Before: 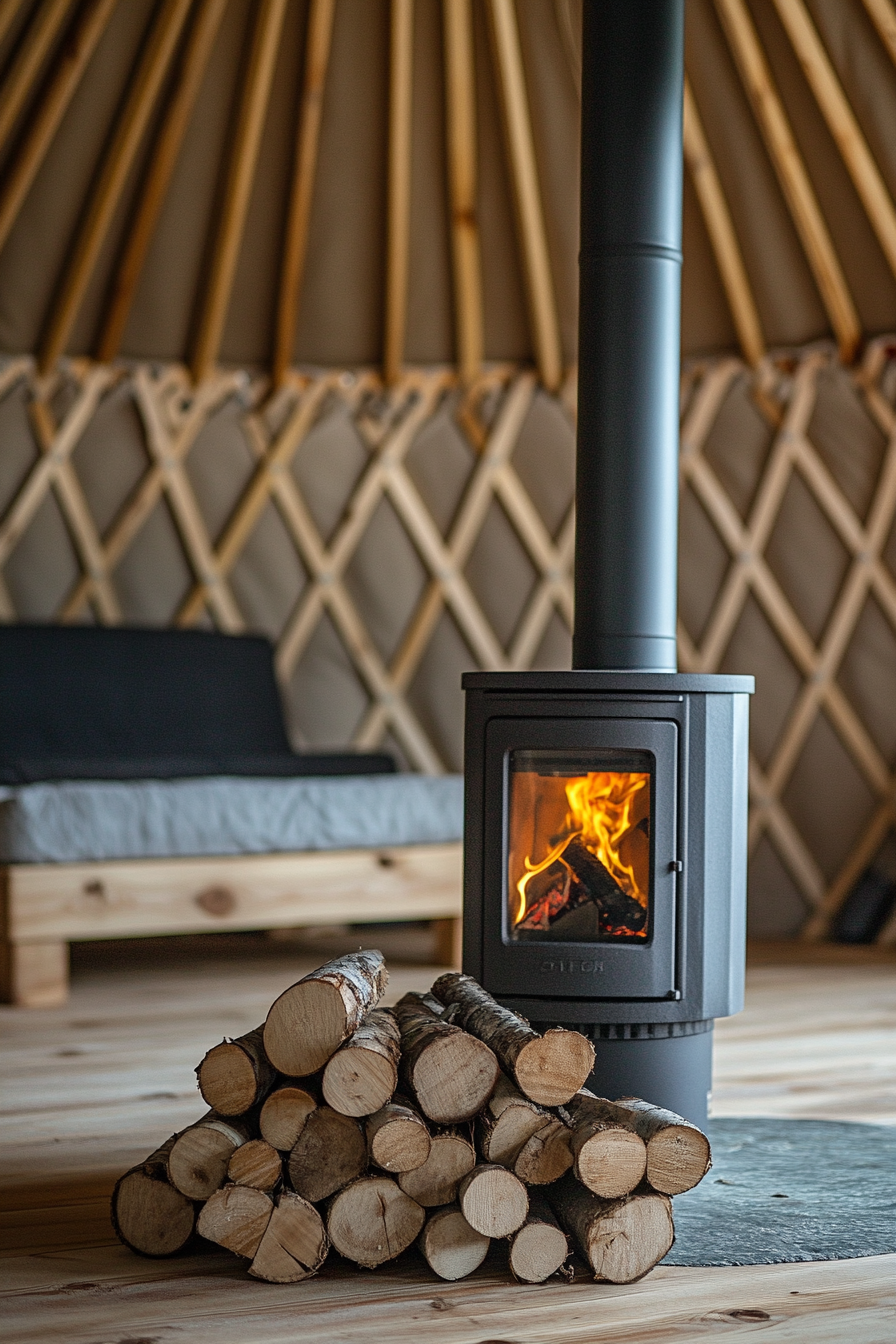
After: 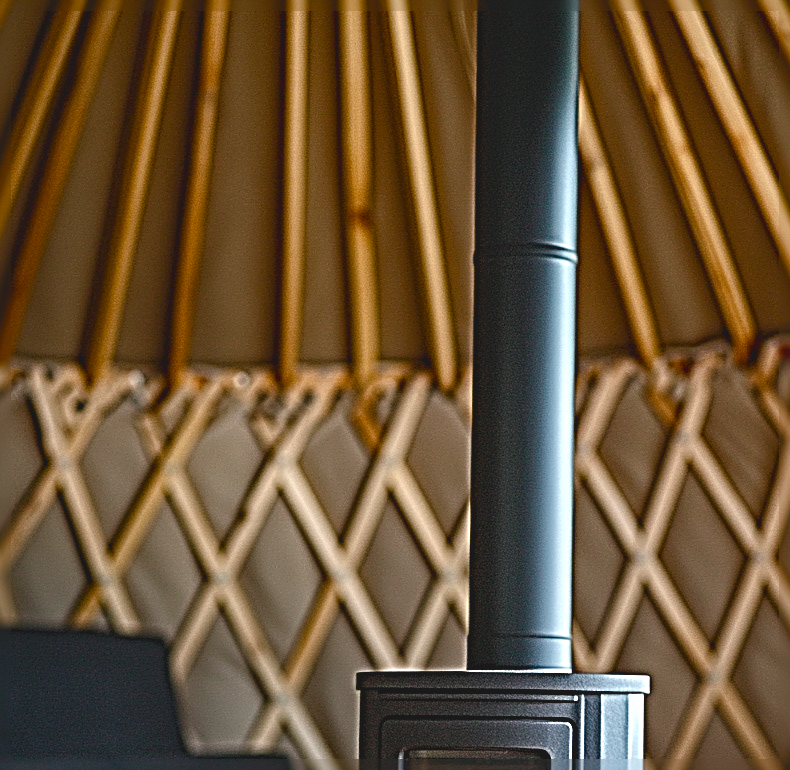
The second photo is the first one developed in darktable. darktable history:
crop and rotate: left 11.75%, bottom 42.698%
sharpen: radius 4.035, amount 1.993
tone equalizer: -8 EV -0.413 EV, -7 EV -0.394 EV, -6 EV -0.36 EV, -5 EV -0.243 EV, -3 EV 0.256 EV, -2 EV 0.315 EV, -1 EV 0.371 EV, +0 EV 0.411 EV, edges refinement/feathering 500, mask exposure compensation -1.57 EV, preserve details guided filter
color balance rgb: global offset › luminance 0.746%, perceptual saturation grading › global saturation 20%, perceptual saturation grading › highlights -24.897%, perceptual saturation grading › shadows 49.47%, contrast -10.563%
